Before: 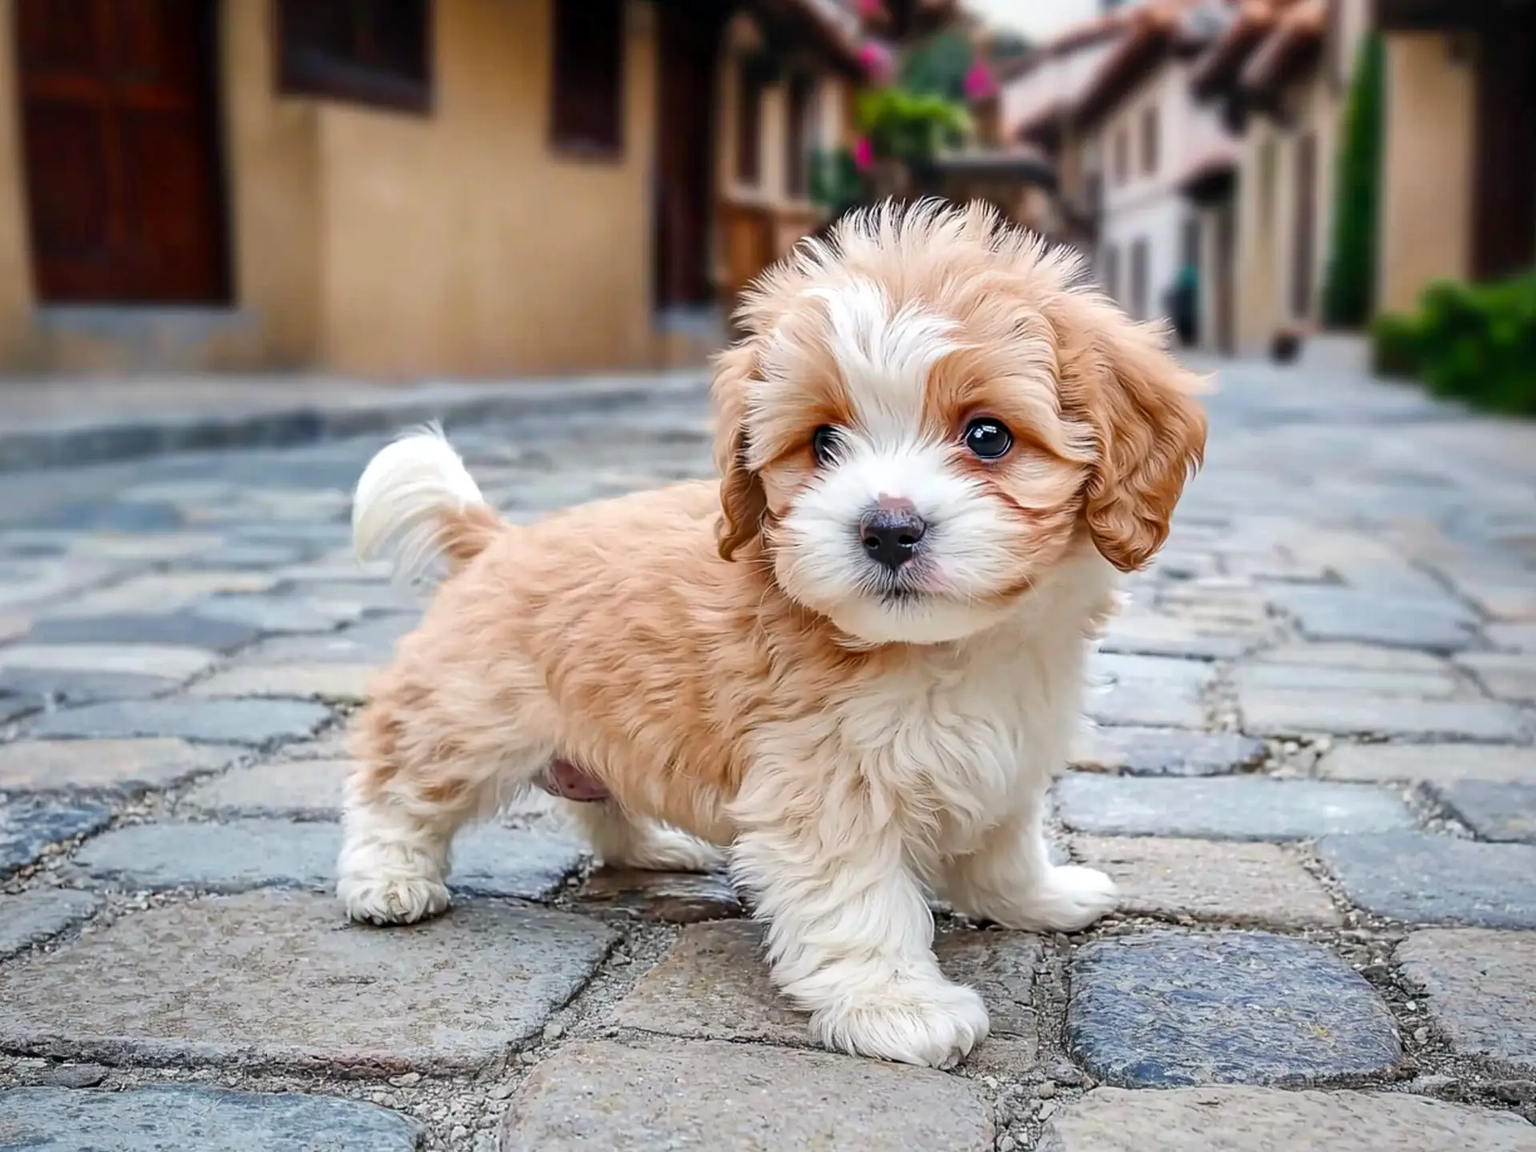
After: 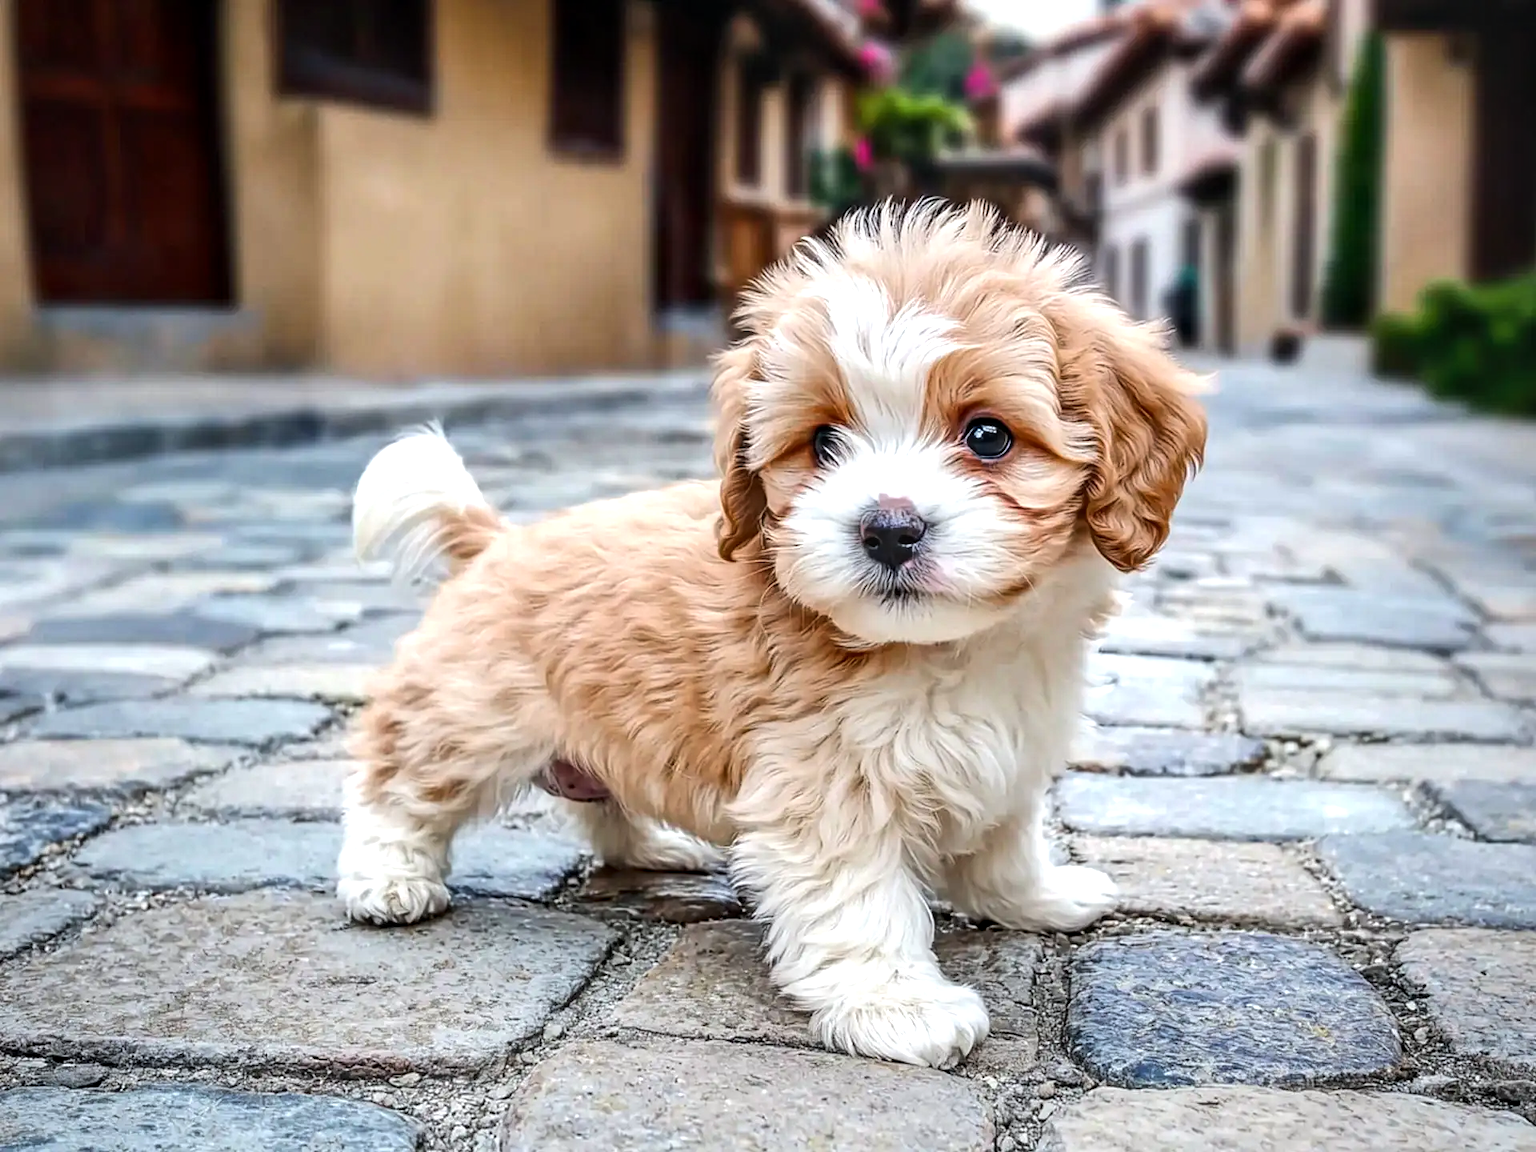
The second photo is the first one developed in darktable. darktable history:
local contrast: on, module defaults
white balance: red 0.986, blue 1.01
tone equalizer: -8 EV -0.417 EV, -7 EV -0.389 EV, -6 EV -0.333 EV, -5 EV -0.222 EV, -3 EV 0.222 EV, -2 EV 0.333 EV, -1 EV 0.389 EV, +0 EV 0.417 EV, edges refinement/feathering 500, mask exposure compensation -1.57 EV, preserve details no
